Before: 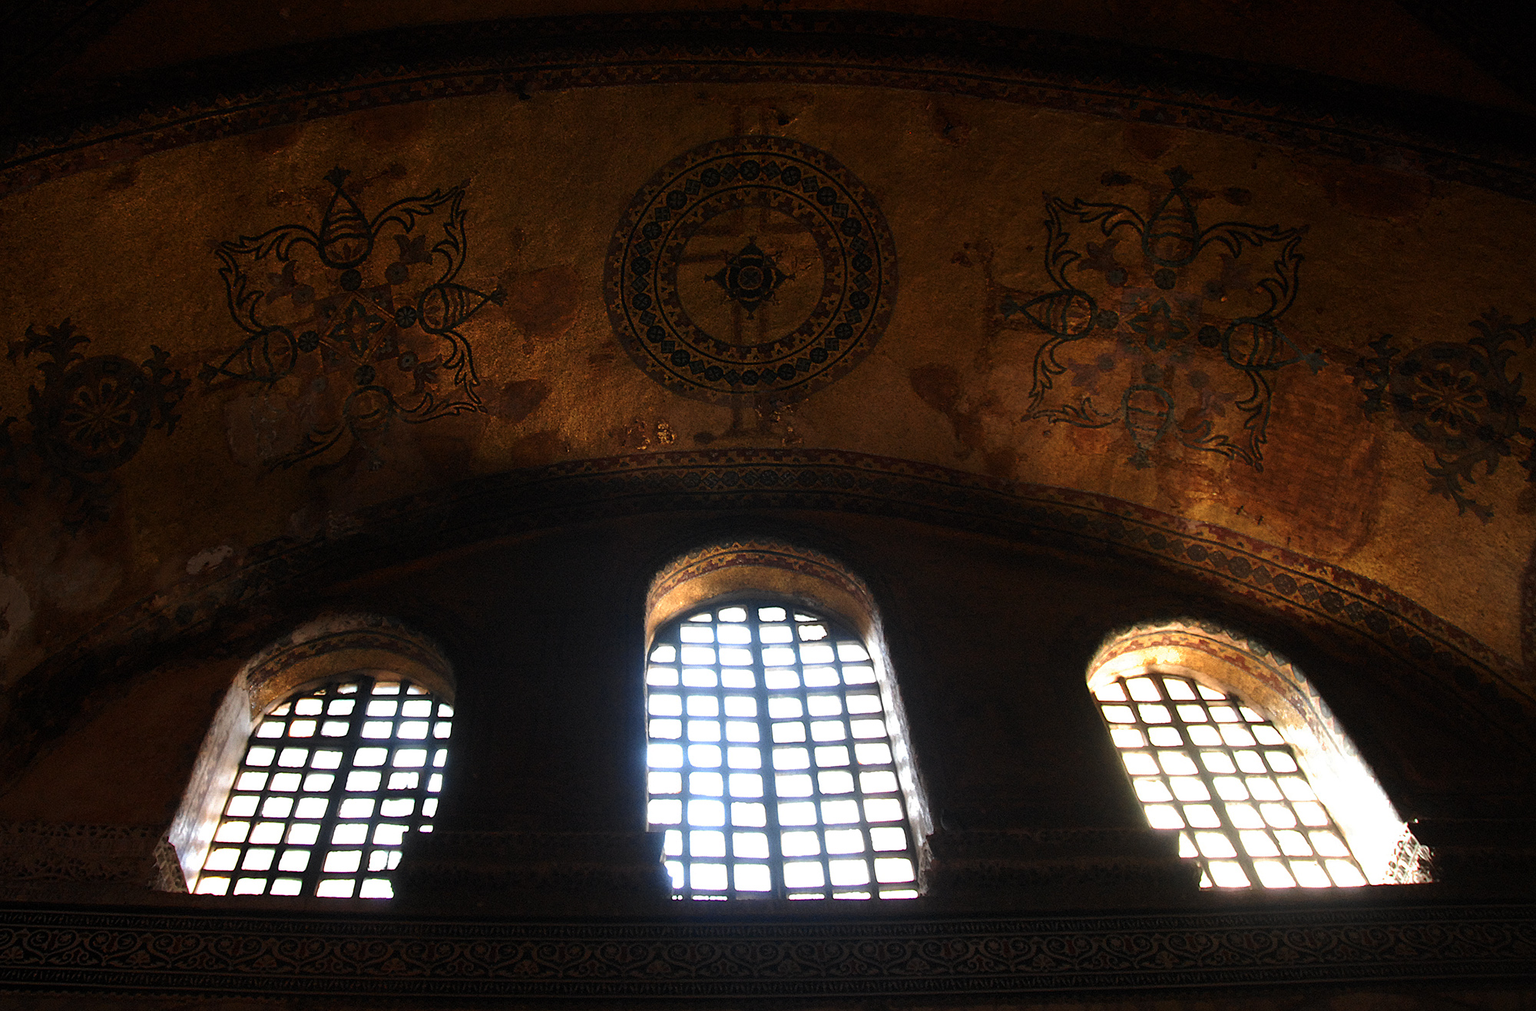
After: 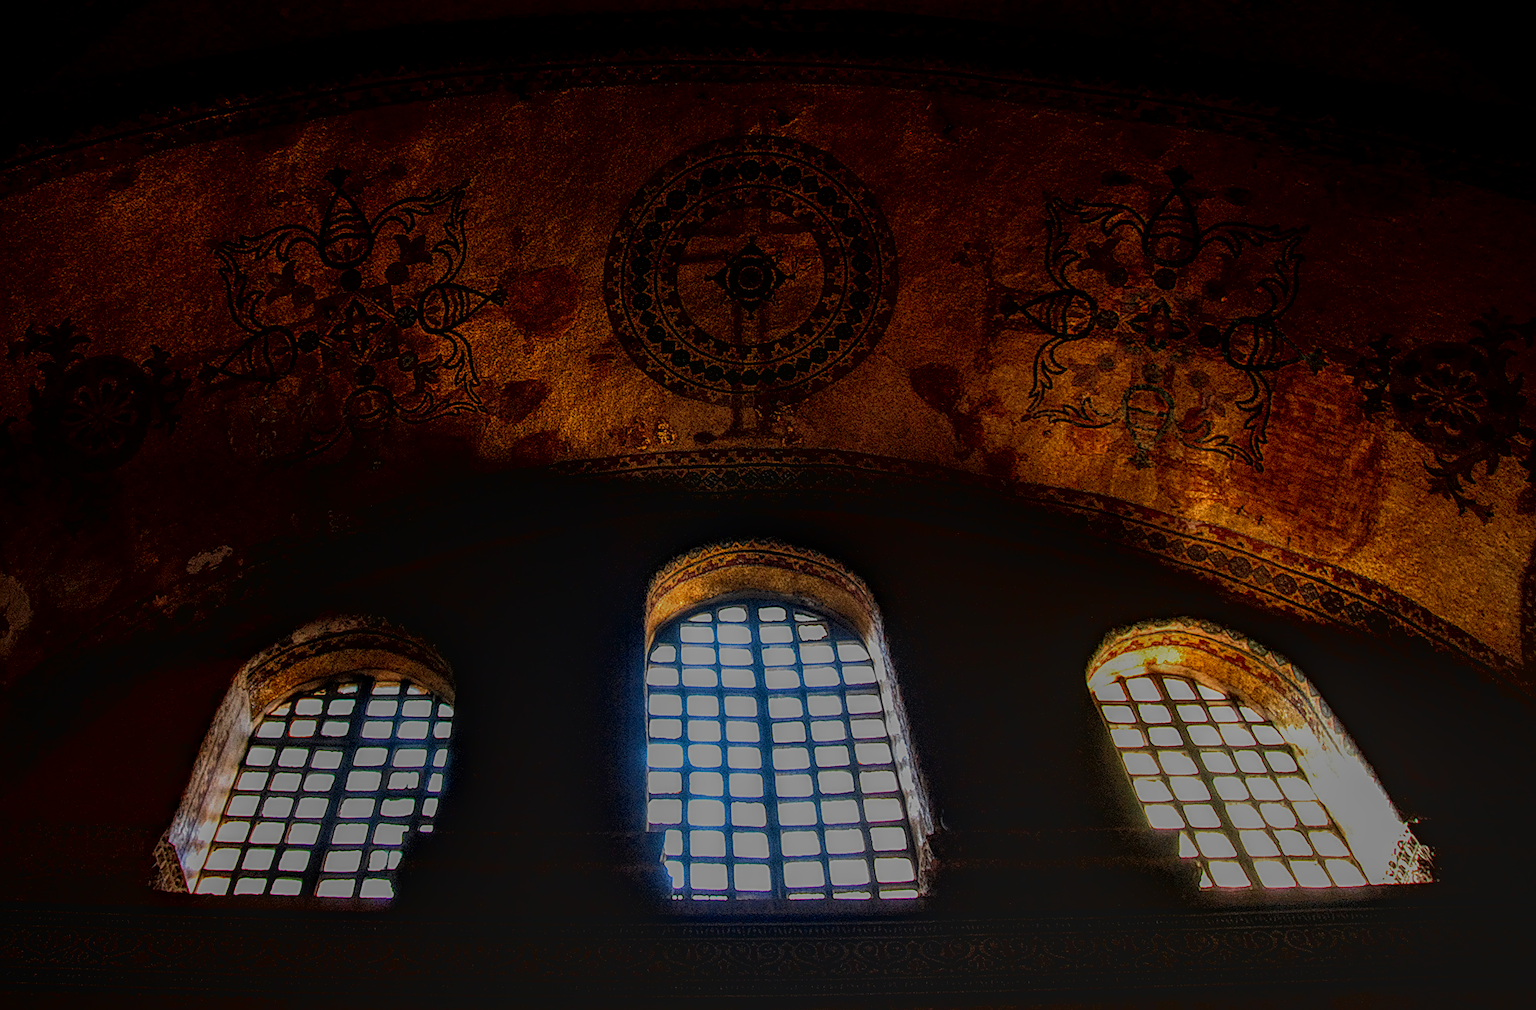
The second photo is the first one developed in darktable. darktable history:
local contrast: highlights 20%, shadows 24%, detail 200%, midtone range 0.2
exposure: black level correction 0.011, exposure -0.475 EV, compensate highlight preservation false
sharpen: on, module defaults
shadows and highlights: radius 106.9, shadows 24.03, highlights -57.65, highlights color adjustment 74.13%, low approximation 0.01, soften with gaussian
contrast brightness saturation: contrast 0.23, brightness 0.108, saturation 0.289
velvia: on, module defaults
